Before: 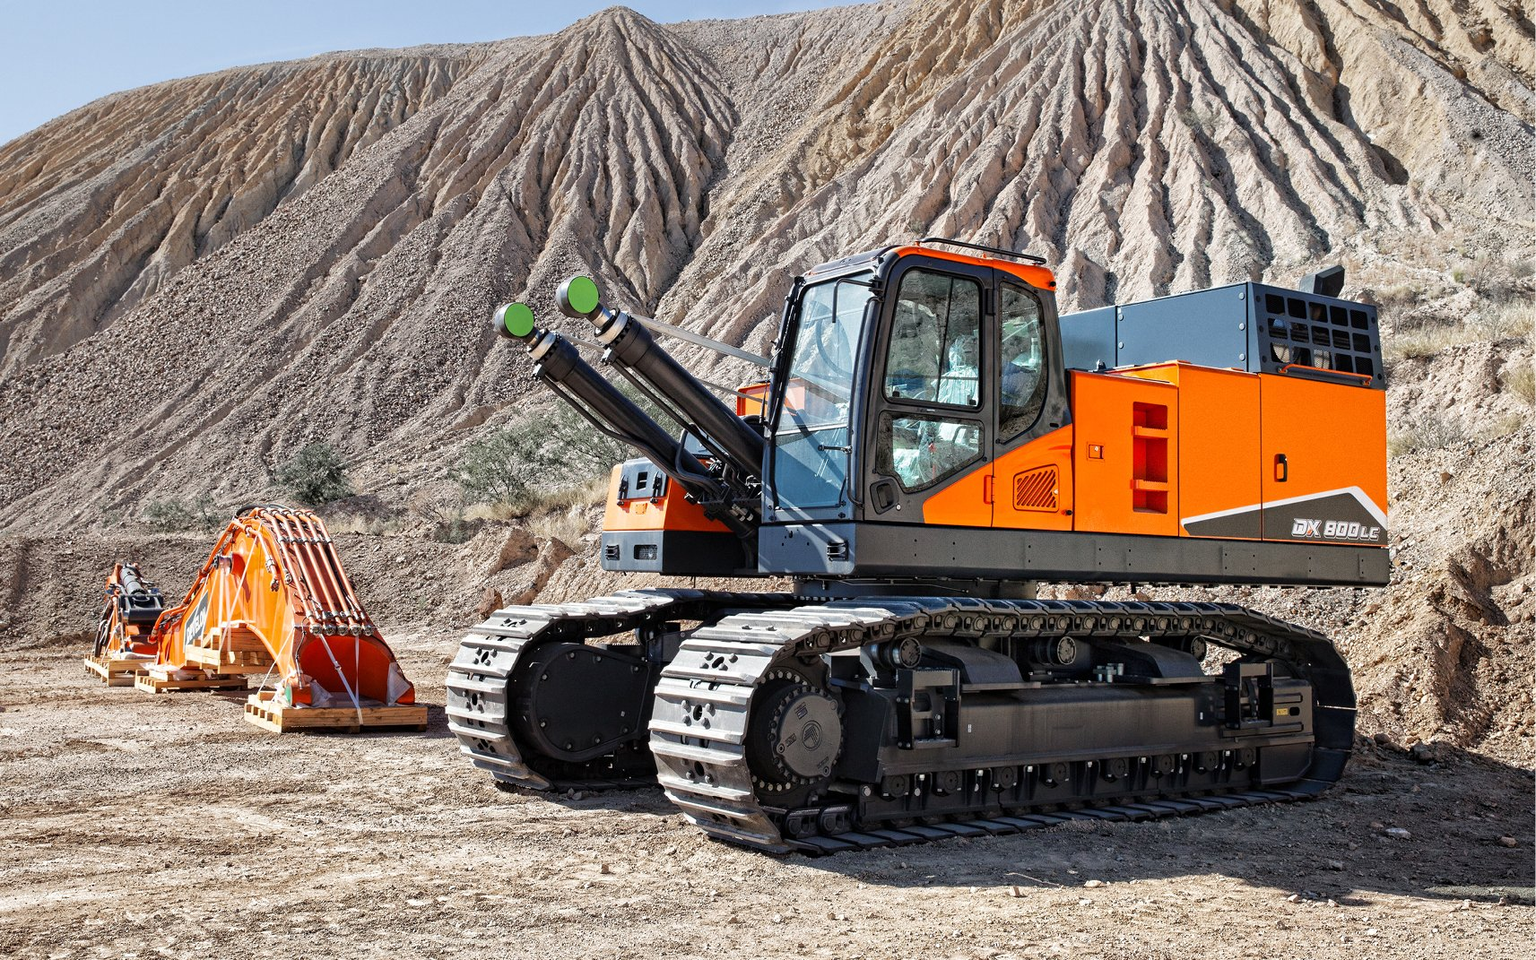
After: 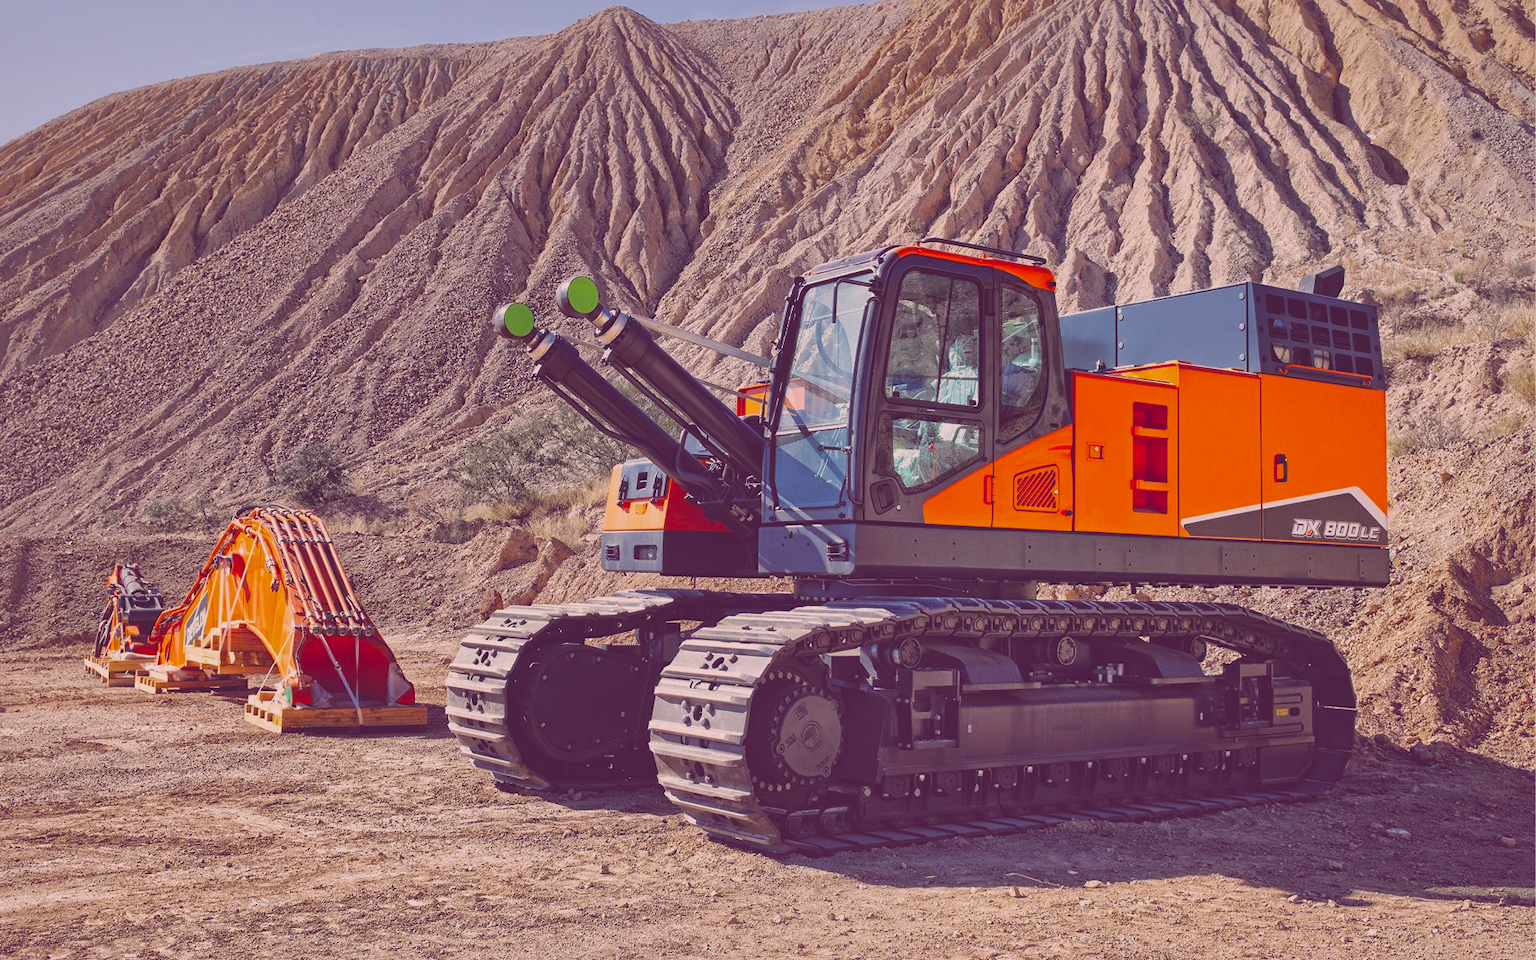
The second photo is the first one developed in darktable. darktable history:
exposure: black level correction -0.036, exposure -0.497 EV, compensate highlight preservation false
shadows and highlights: on, module defaults
color balance rgb: shadows lift › chroma 6.43%, shadows lift › hue 305.74°, highlights gain › chroma 2.43%, highlights gain › hue 35.74°, global offset › chroma 0.28%, global offset › hue 320.29°, linear chroma grading › global chroma 5.5%, perceptual saturation grading › global saturation 30%, contrast 5.15%
